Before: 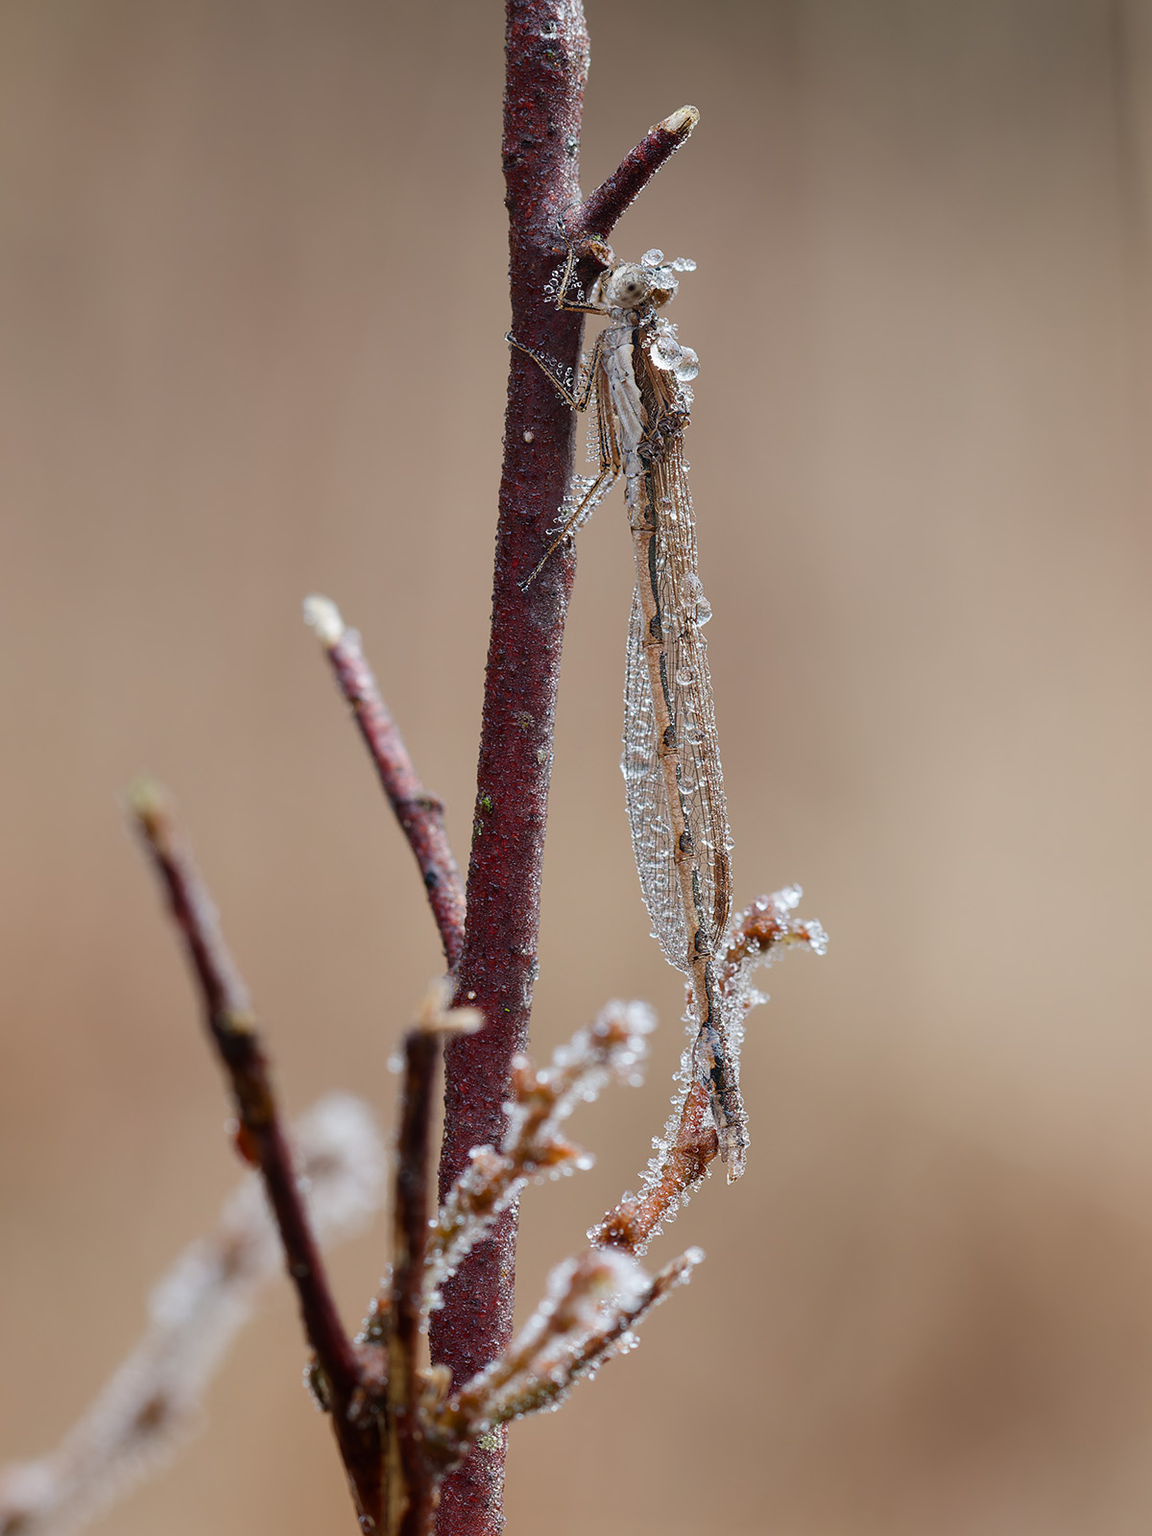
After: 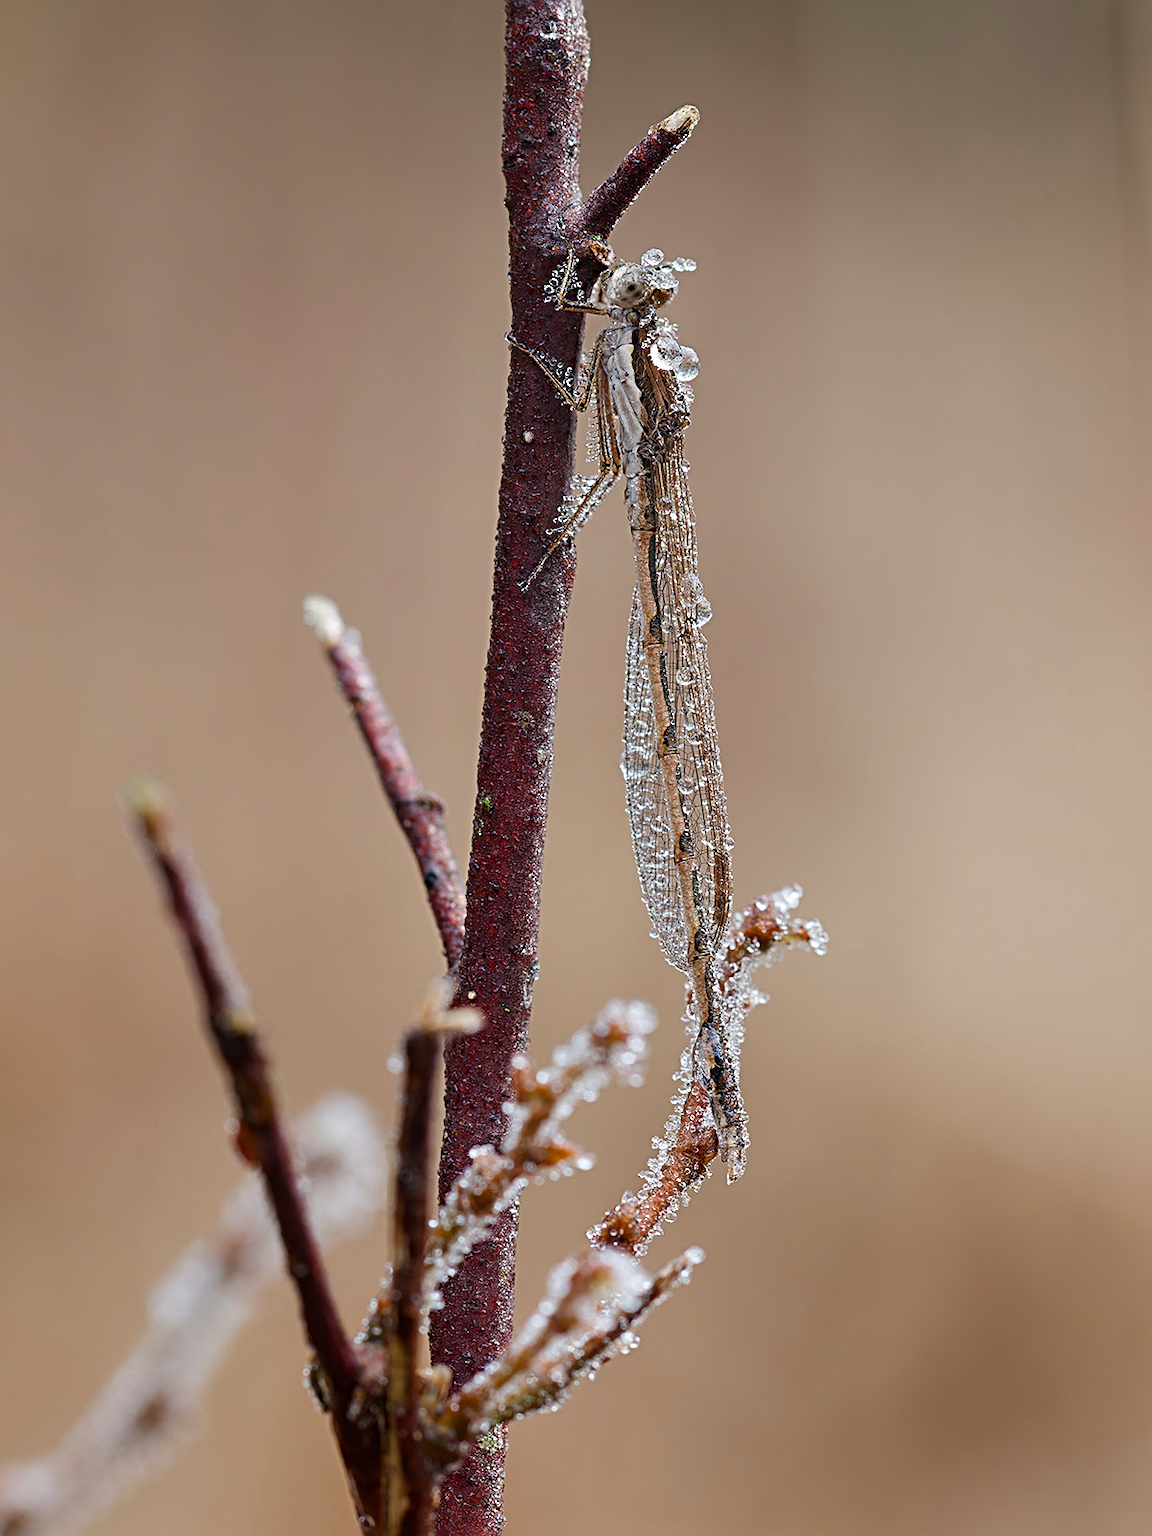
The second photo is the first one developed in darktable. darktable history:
color balance rgb: shadows fall-off 101%, linear chroma grading › mid-tones 7.63%, perceptual saturation grading › mid-tones 11.68%, mask middle-gray fulcrum 22.45%, global vibrance 10.11%, saturation formula JzAzBz (2021)
sharpen: radius 4
